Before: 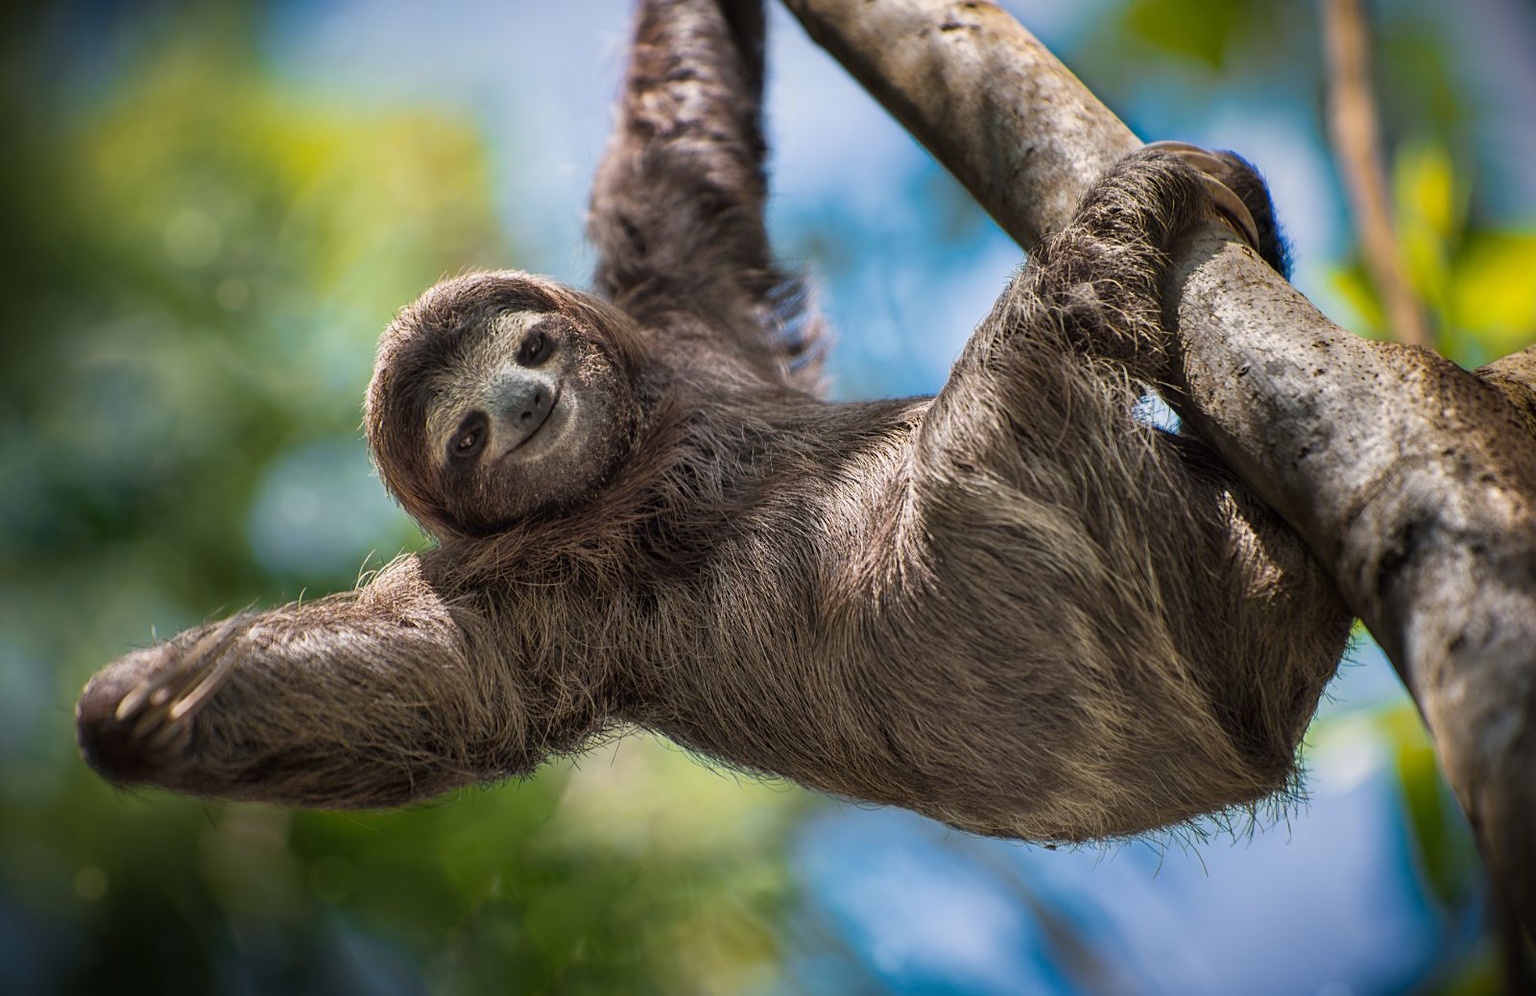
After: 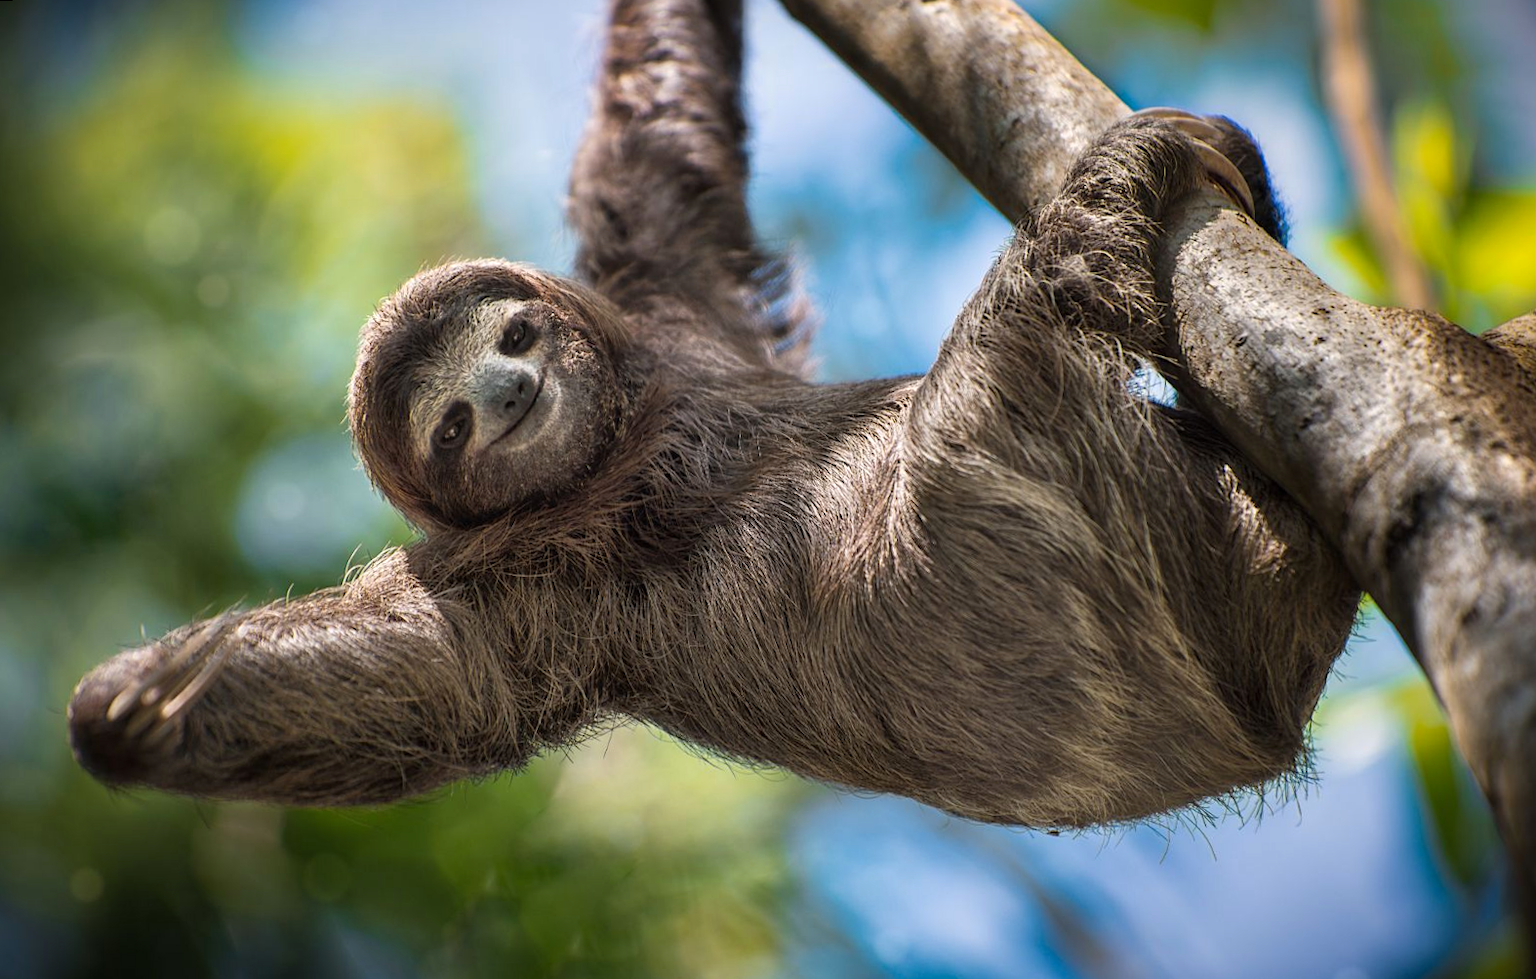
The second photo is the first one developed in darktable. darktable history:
levels: levels [0, 0.476, 0.951]
rotate and perspective: rotation -1.32°, lens shift (horizontal) -0.031, crop left 0.015, crop right 0.985, crop top 0.047, crop bottom 0.982
